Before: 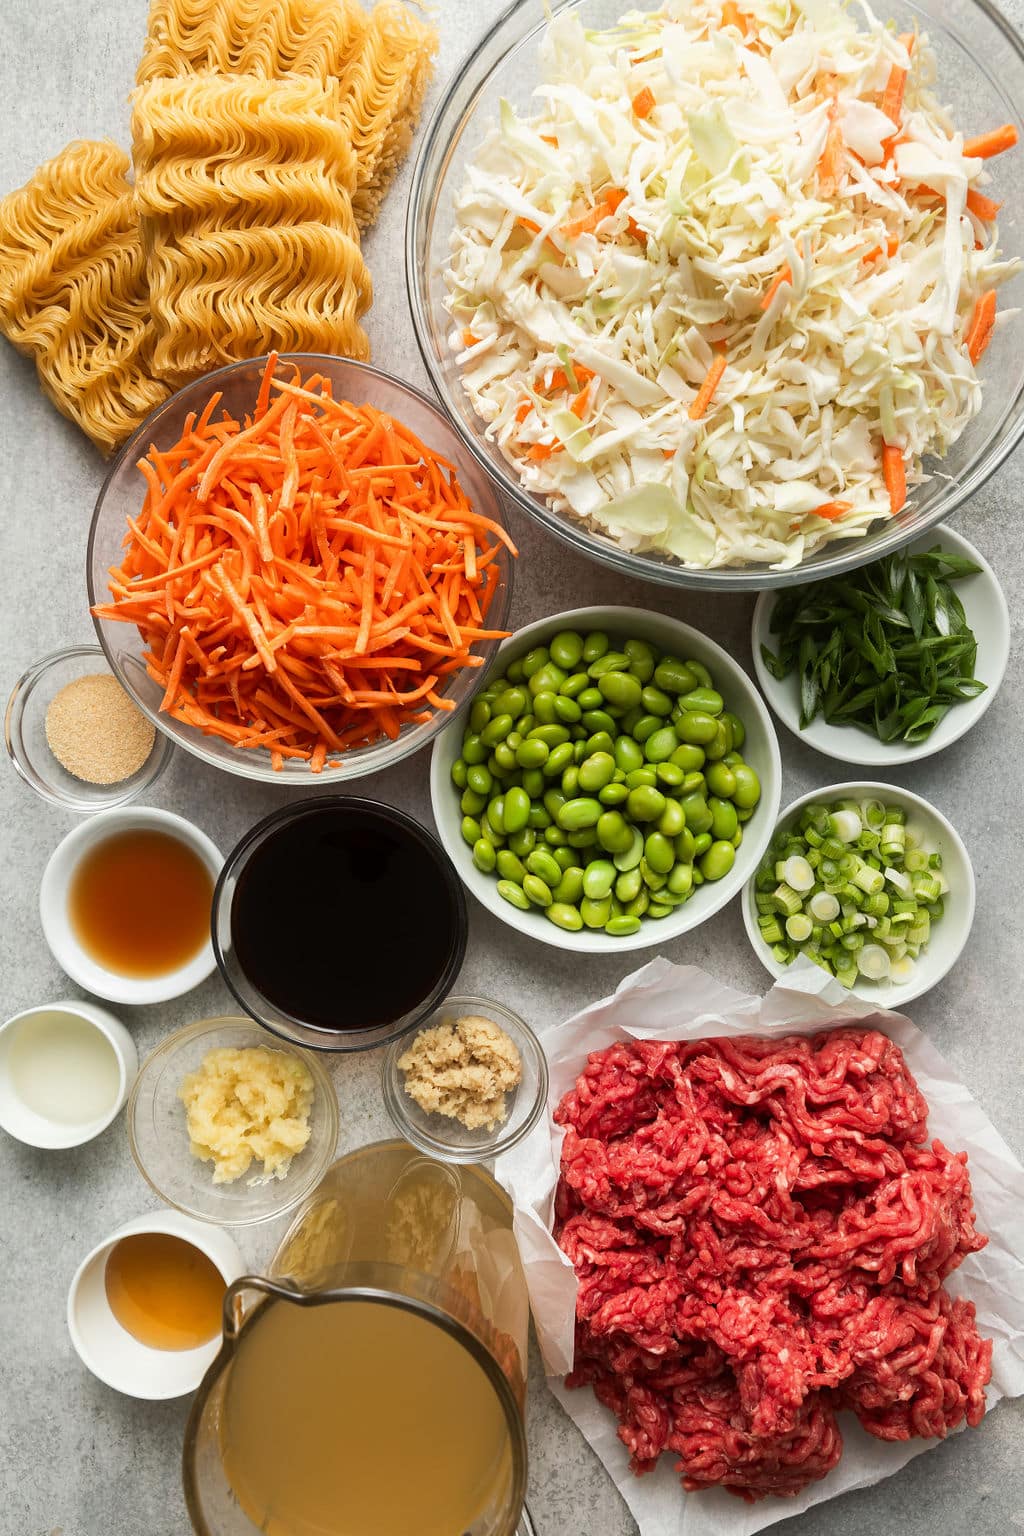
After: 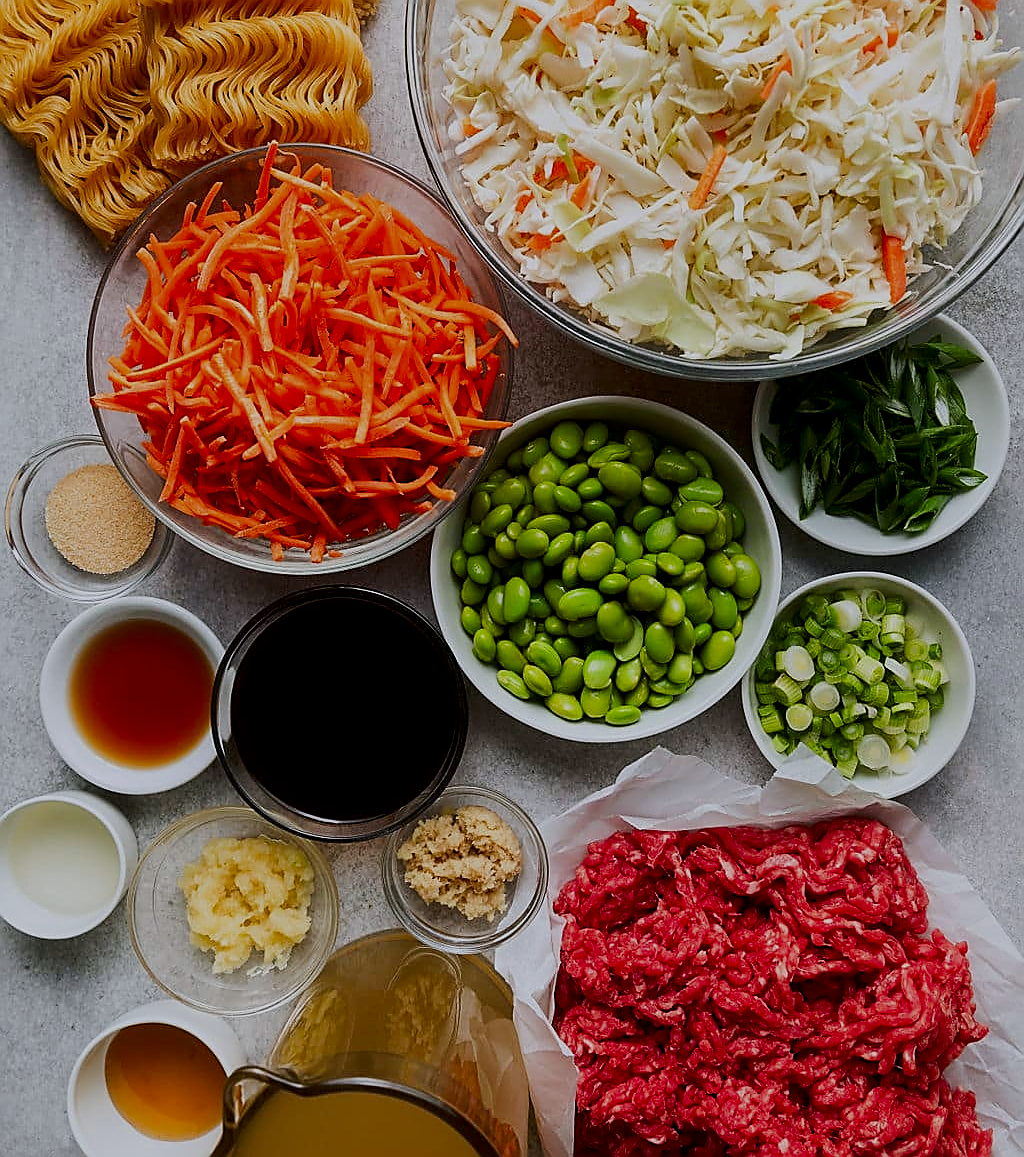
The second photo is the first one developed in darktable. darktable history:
filmic rgb: black relative exposure -7.85 EV, white relative exposure 4.29 EV, hardness 3.89
crop: top 13.697%, bottom 10.932%
color correction: highlights a* -0.074, highlights b* 0.142
contrast brightness saturation: brightness -0.247, saturation 0.197
tone equalizer: on, module defaults
local contrast: mode bilateral grid, contrast 15, coarseness 36, detail 104%, midtone range 0.2
color calibration: illuminant as shot in camera, x 0.358, y 0.373, temperature 4628.91 K
sharpen: radius 1.425, amount 1.256, threshold 0.671
